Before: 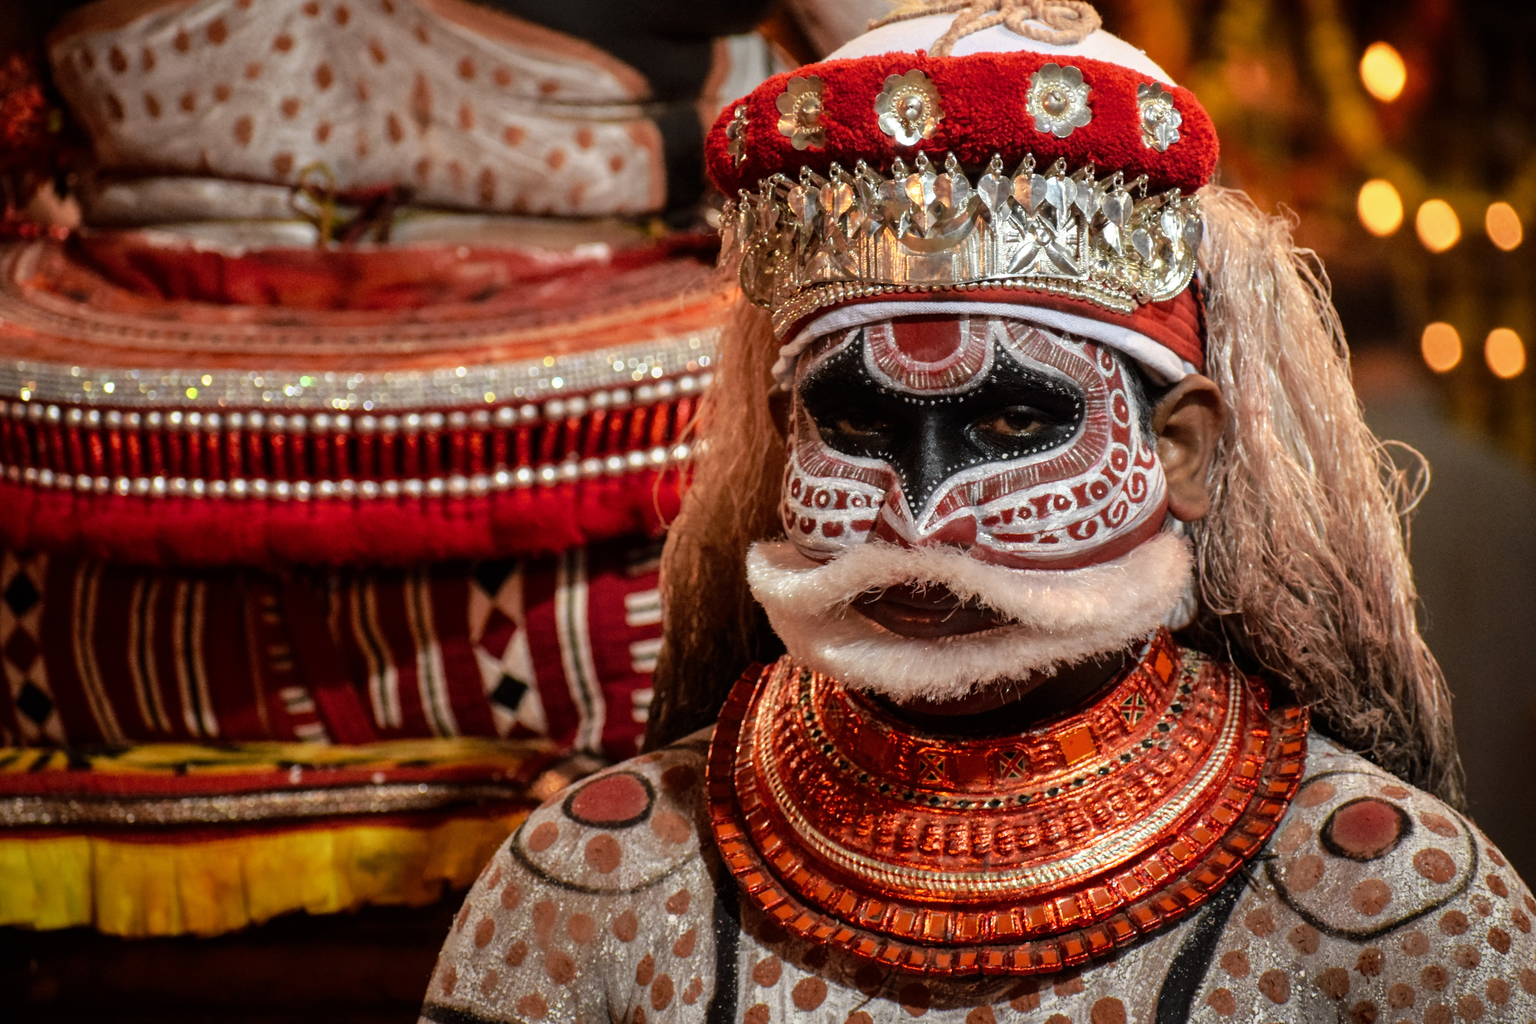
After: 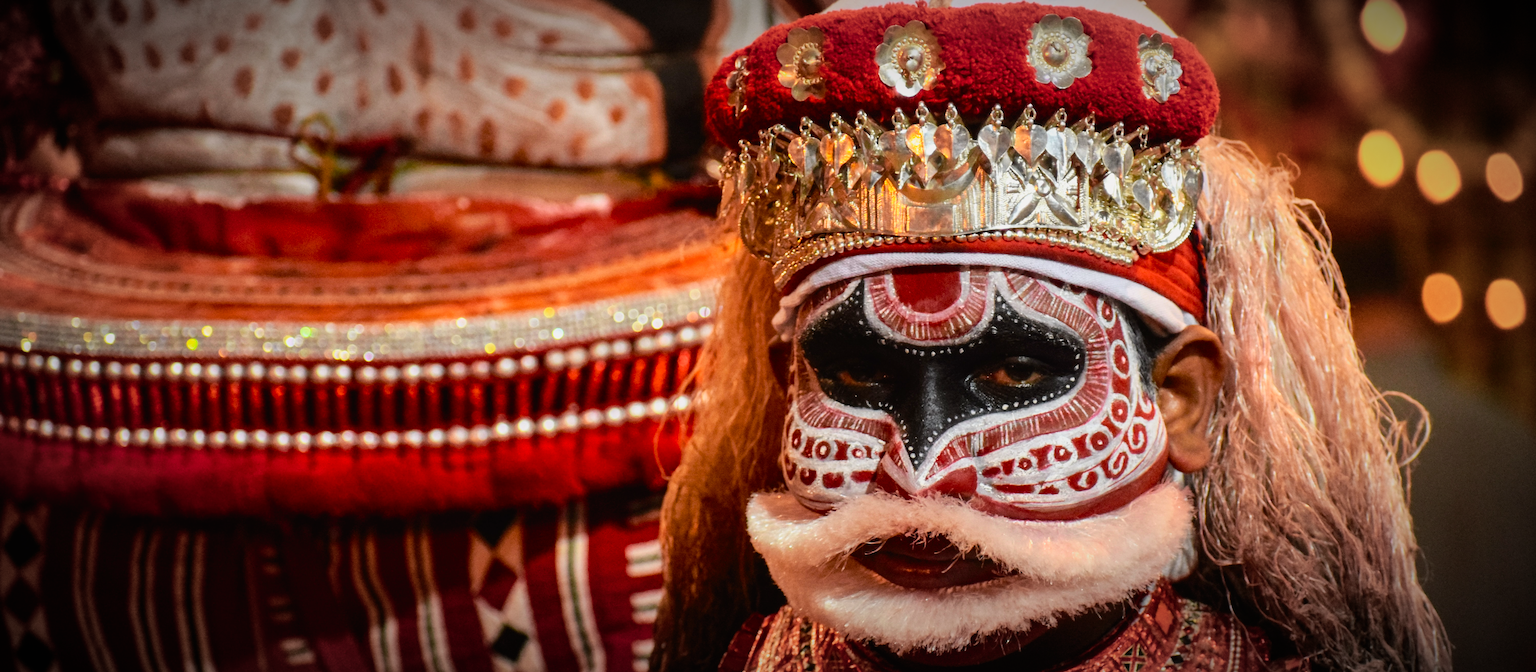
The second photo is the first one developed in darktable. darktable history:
color balance rgb: perceptual saturation grading › global saturation 20%, global vibrance 20%
tone curve: curves: ch0 [(0, 0.013) (0.036, 0.045) (0.274, 0.286) (0.566, 0.623) (0.794, 0.827) (1, 0.953)]; ch1 [(0, 0) (0.389, 0.403) (0.462, 0.48) (0.499, 0.5) (0.524, 0.527) (0.57, 0.599) (0.626, 0.65) (0.761, 0.781) (1, 1)]; ch2 [(0, 0) (0.464, 0.478) (0.5, 0.501) (0.533, 0.542) (0.599, 0.613) (0.704, 0.731) (1, 1)], color space Lab, independent channels, preserve colors none
vignetting: fall-off start 67.5%, fall-off radius 67.23%, brightness -0.813, automatic ratio true
grain: coarseness 0.09 ISO, strength 10%
crop and rotate: top 4.848%, bottom 29.503%
